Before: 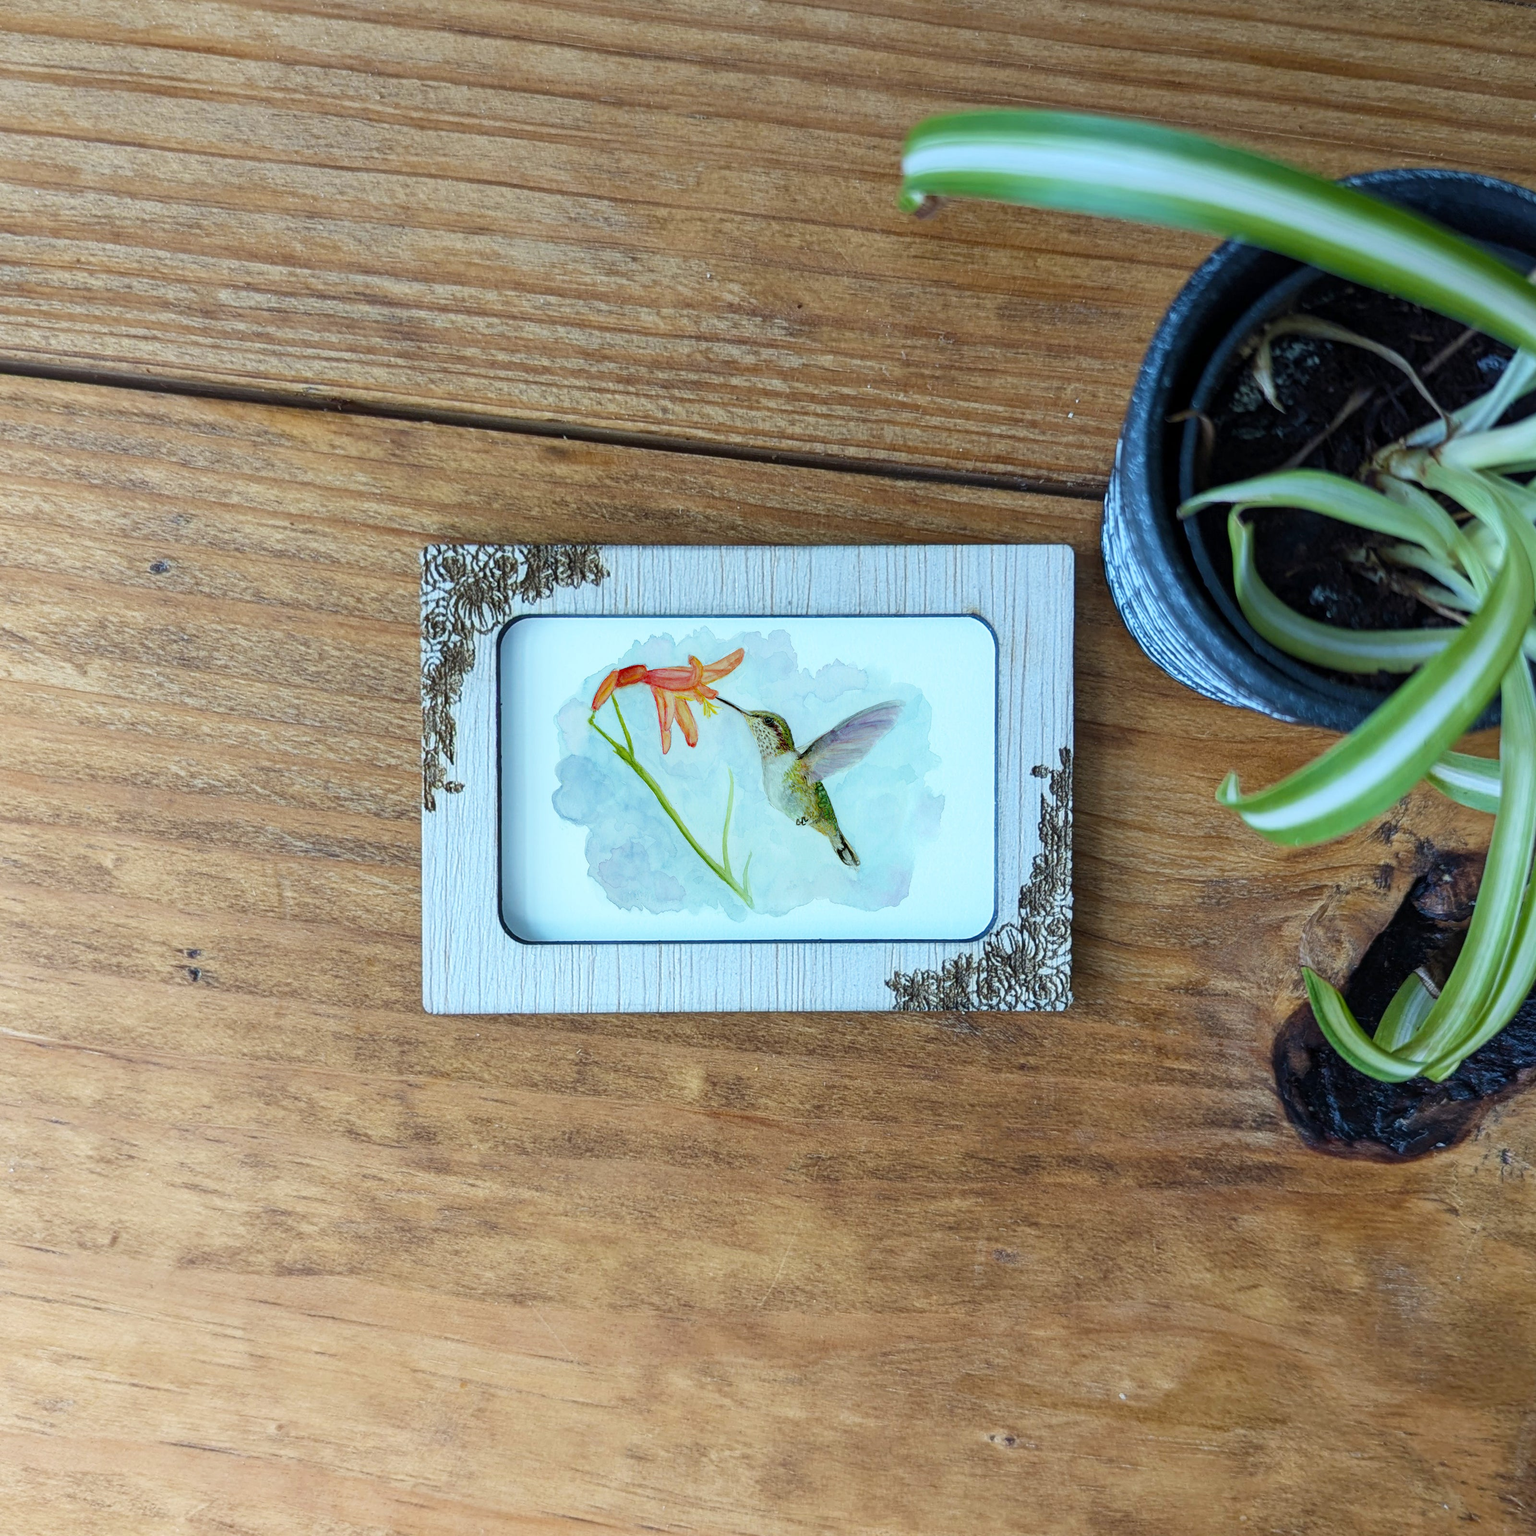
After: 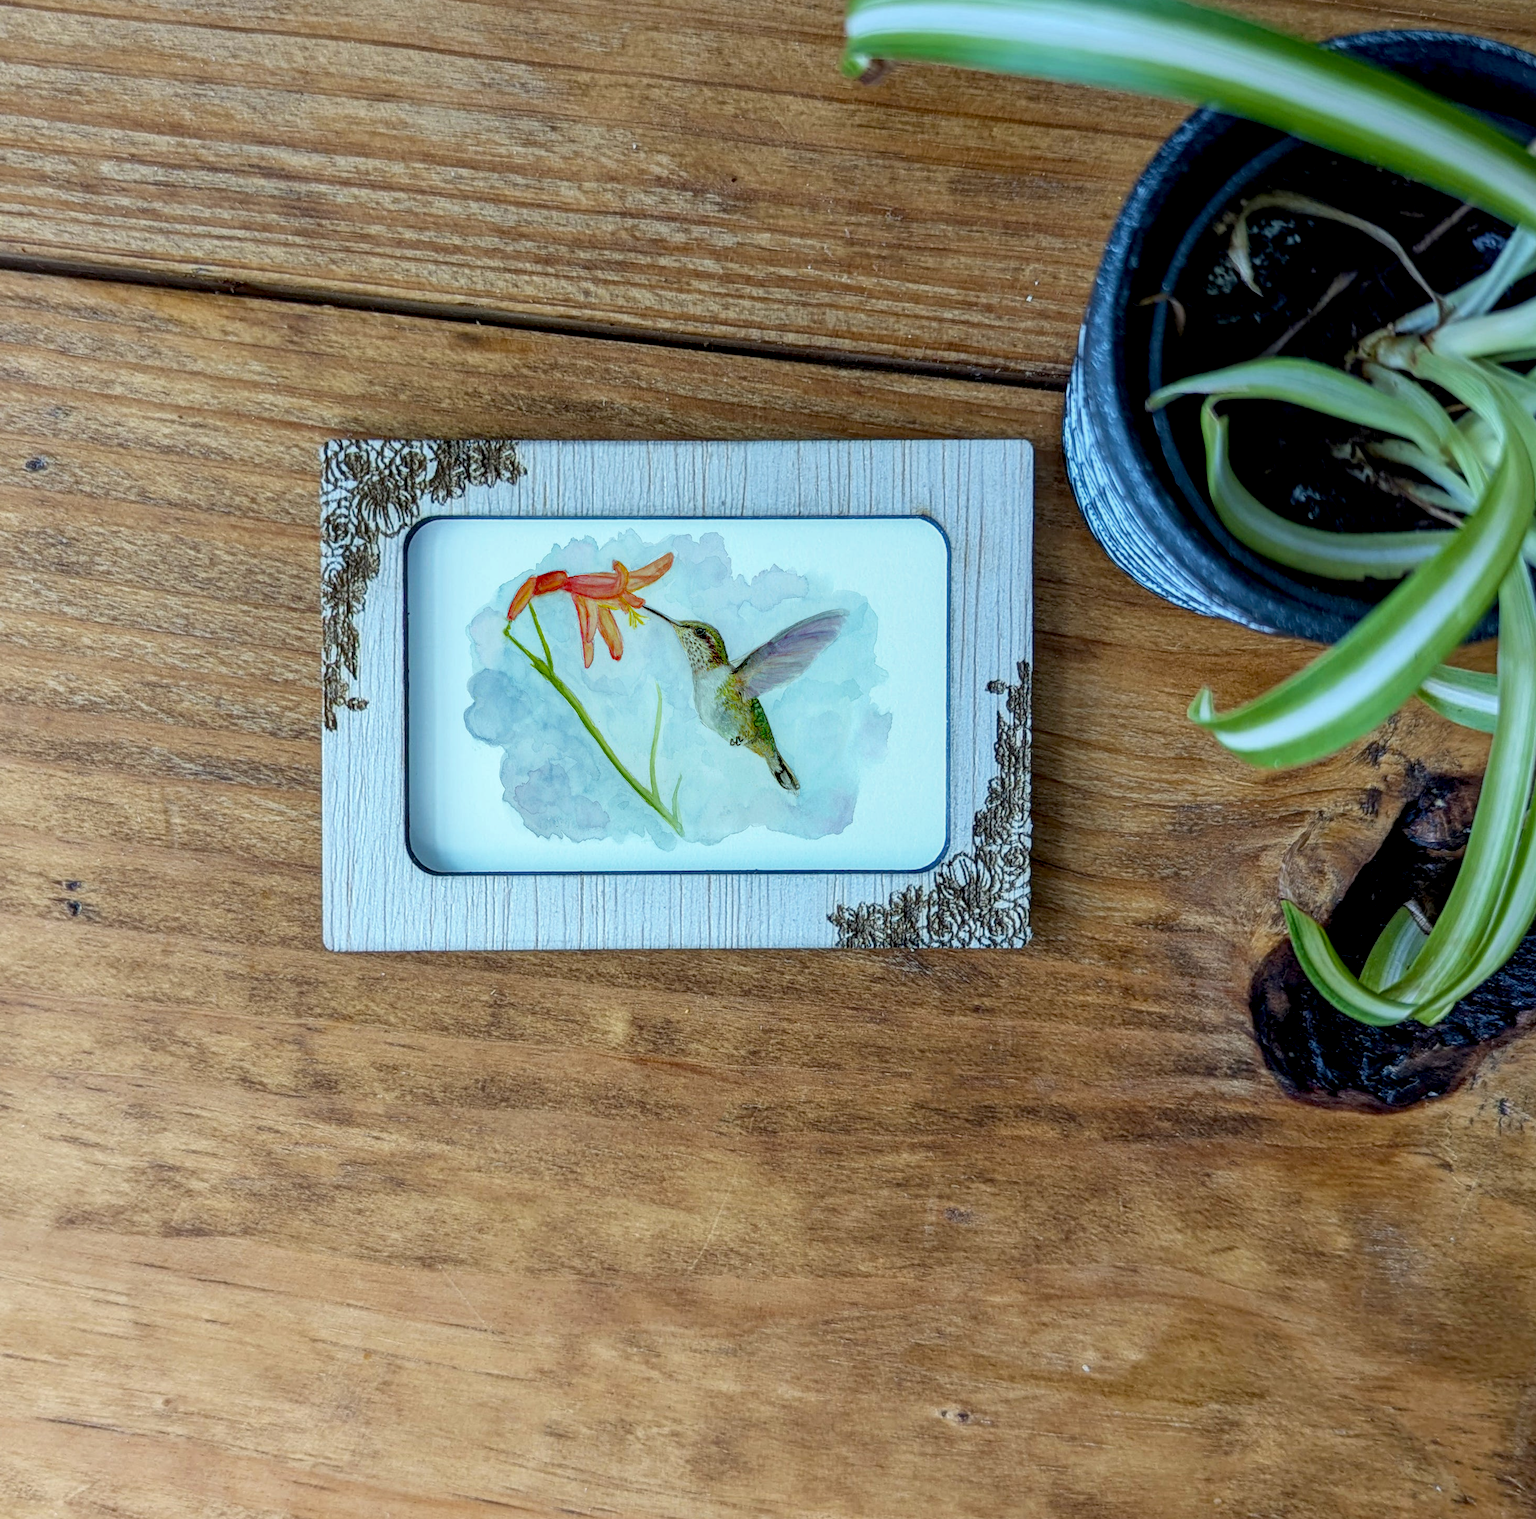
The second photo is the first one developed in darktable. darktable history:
local contrast: on, module defaults
crop and rotate: left 8.262%, top 9.226%
exposure: black level correction 0.009, exposure 0.014 EV, compensate highlight preservation false
shadows and highlights: shadows 25, white point adjustment -3, highlights -30
